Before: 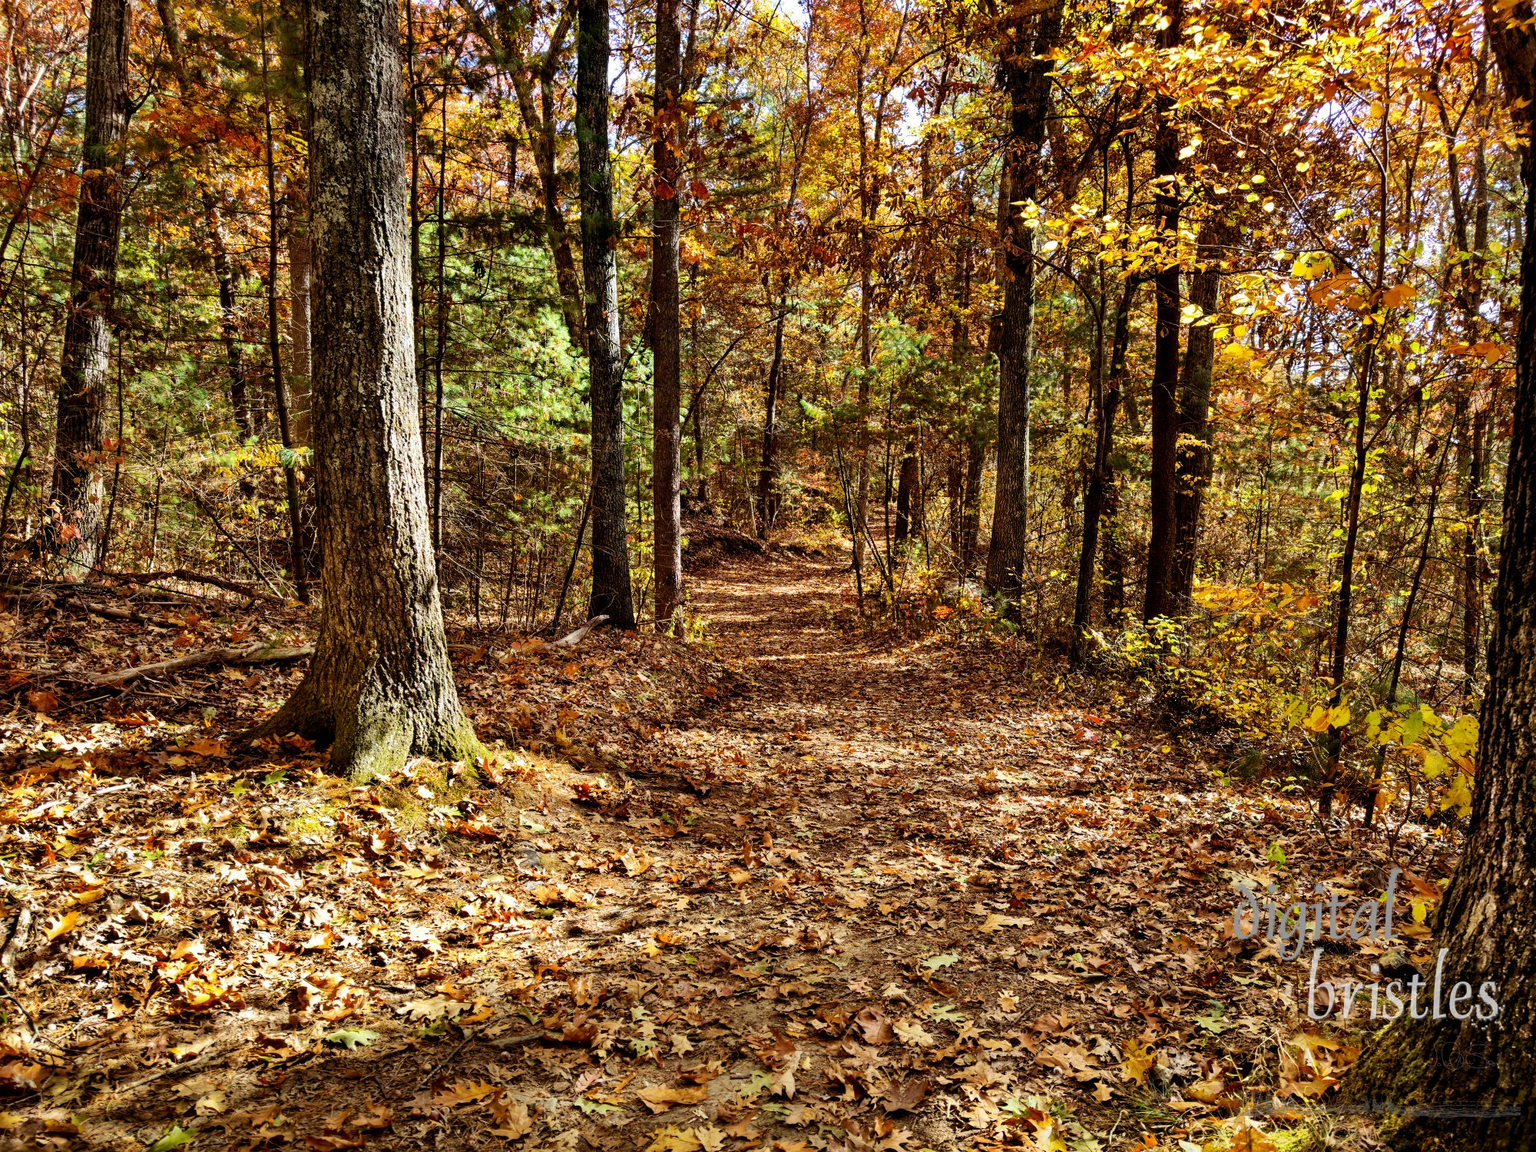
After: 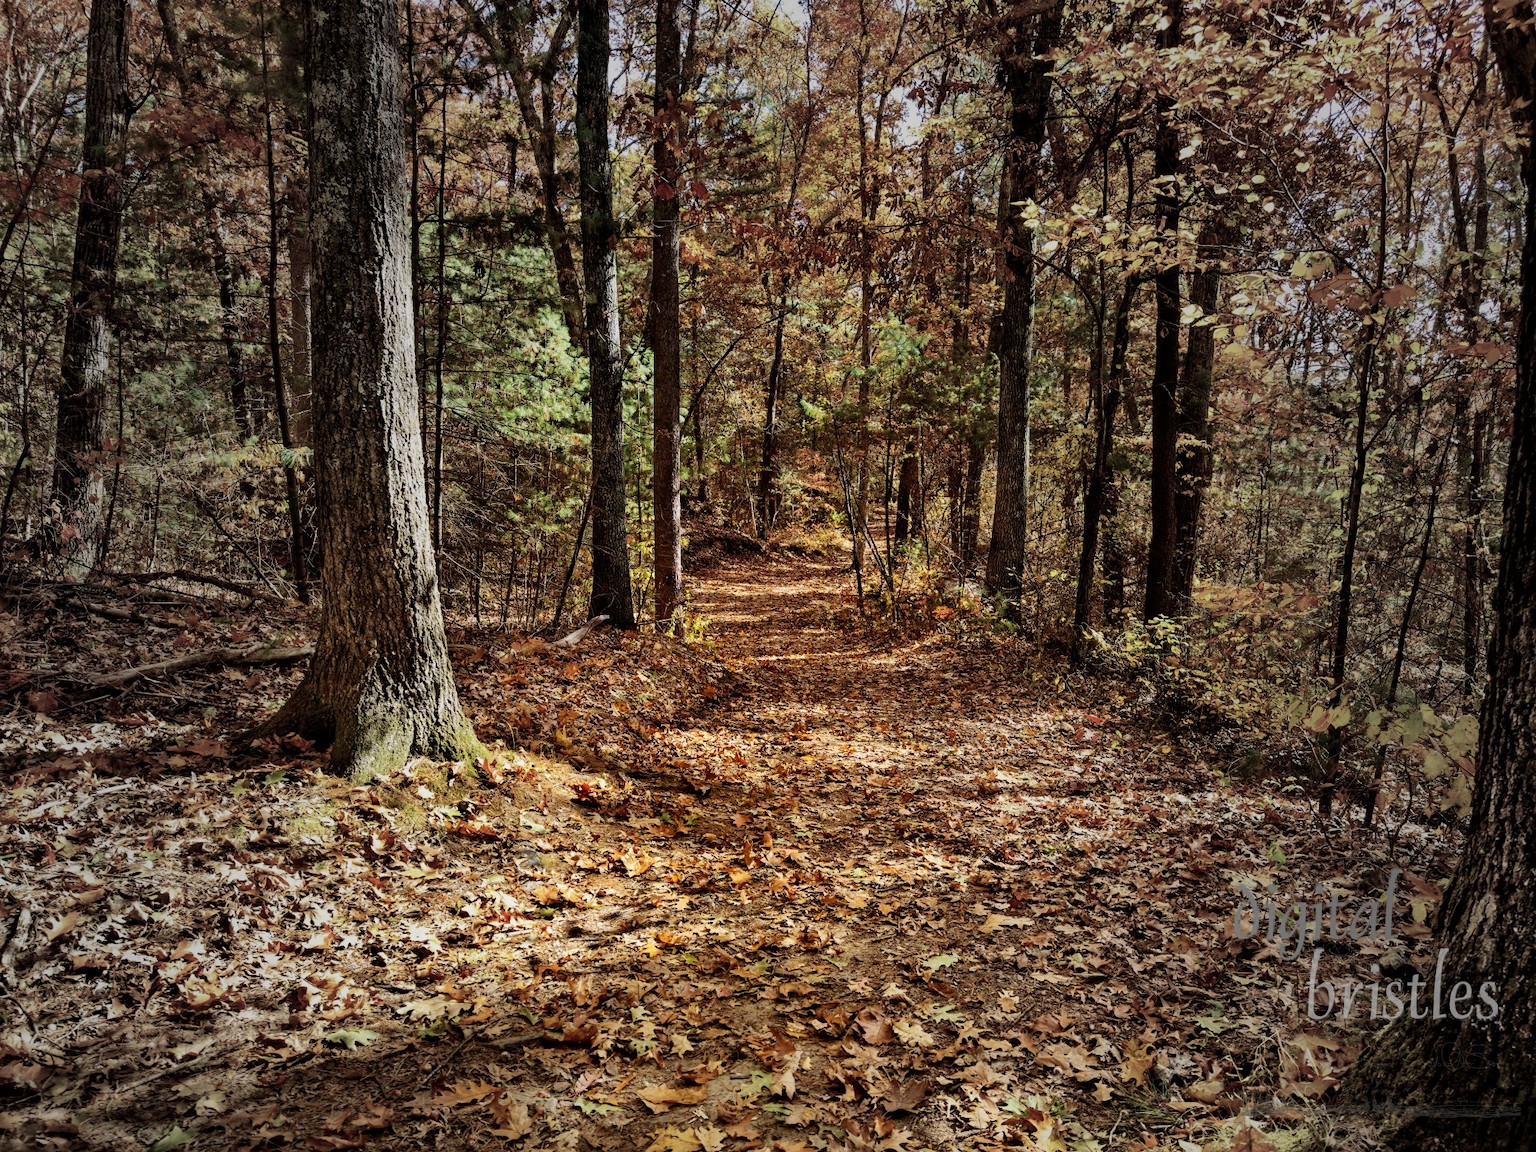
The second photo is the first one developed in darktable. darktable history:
vignetting: fall-off start 15.91%, fall-off radius 99.09%, center (-0.024, 0.402), width/height ratio 0.723, unbound false
